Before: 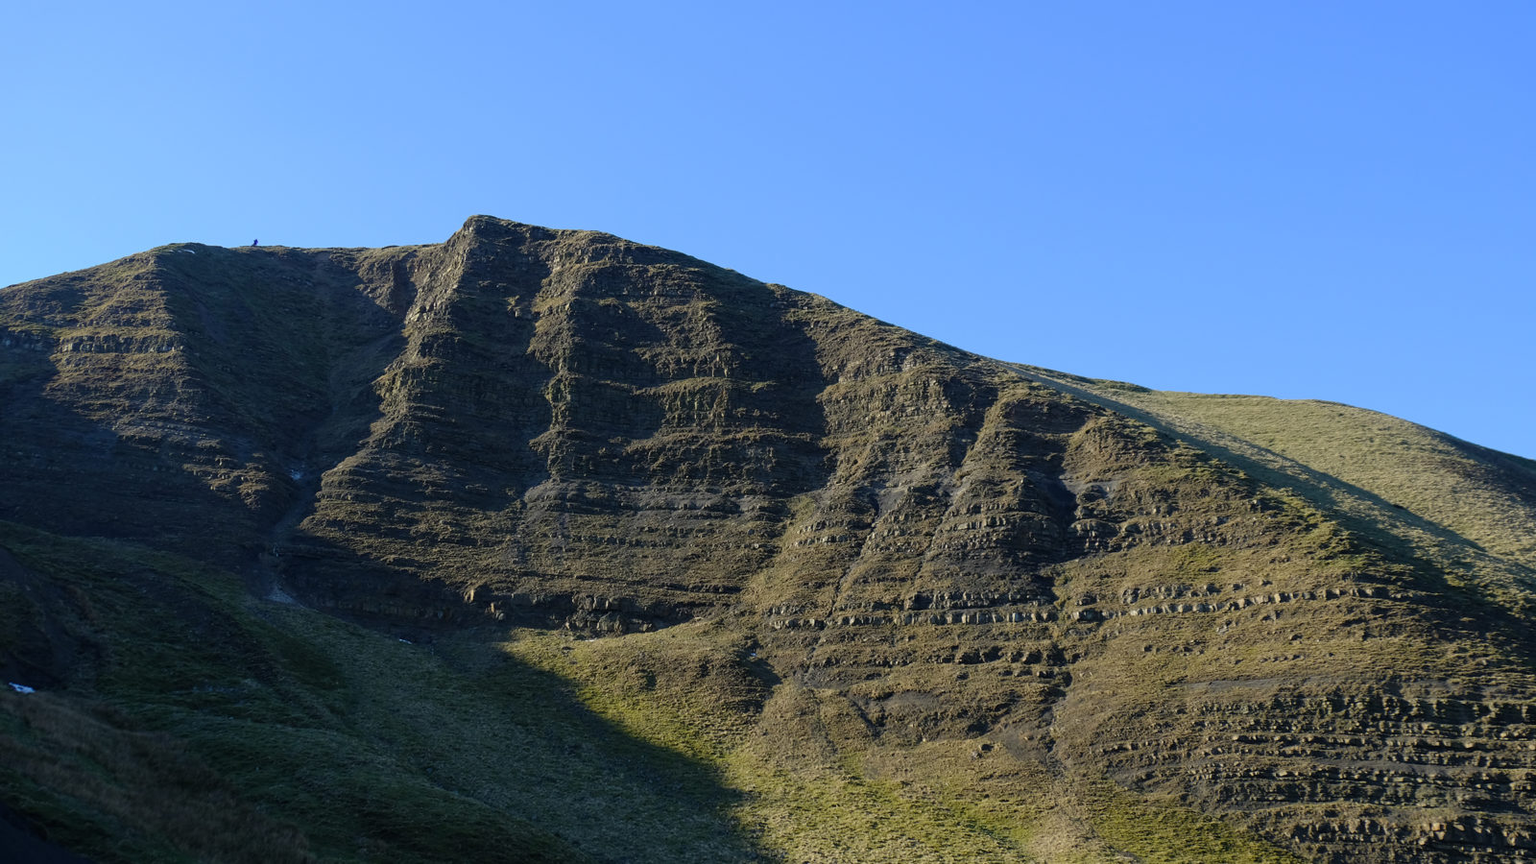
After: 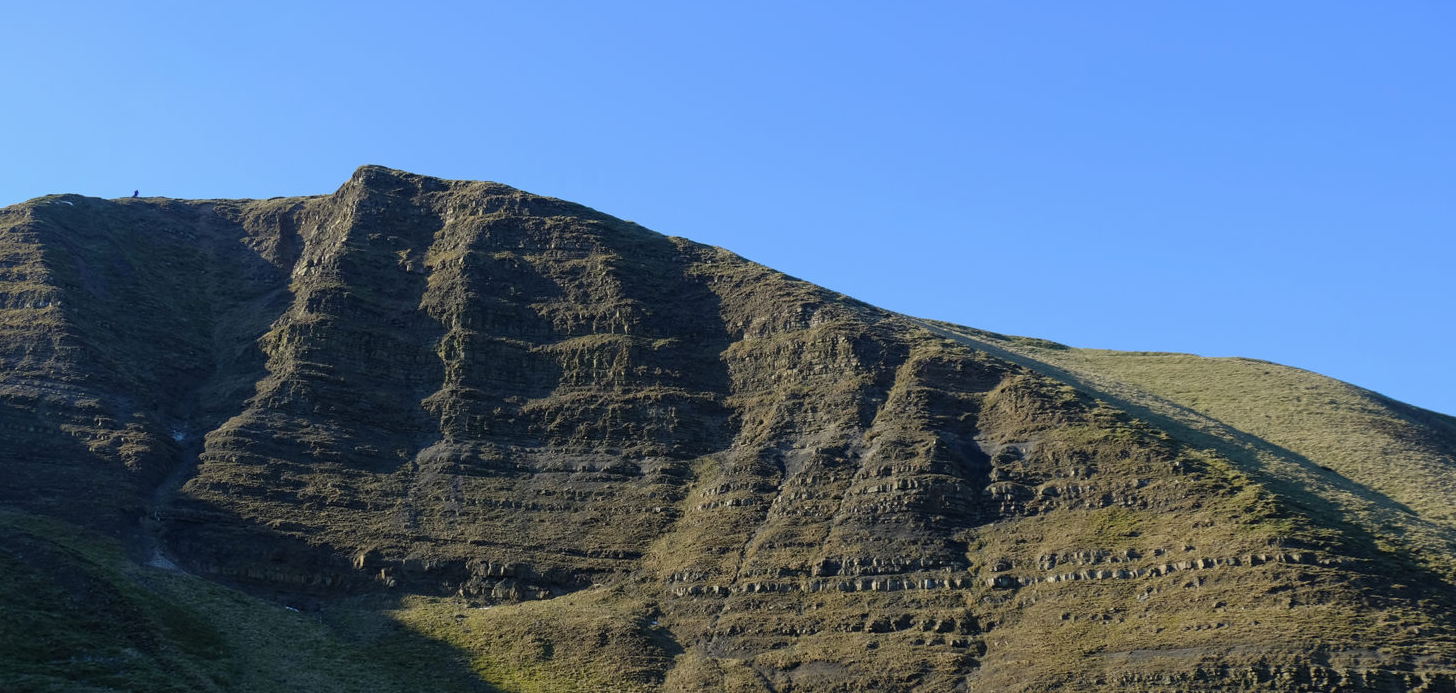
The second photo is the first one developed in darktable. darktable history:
crop: left 8.155%, top 6.611%, bottom 15.385%
shadows and highlights: radius 125.46, shadows 21.19, highlights -21.19, low approximation 0.01
